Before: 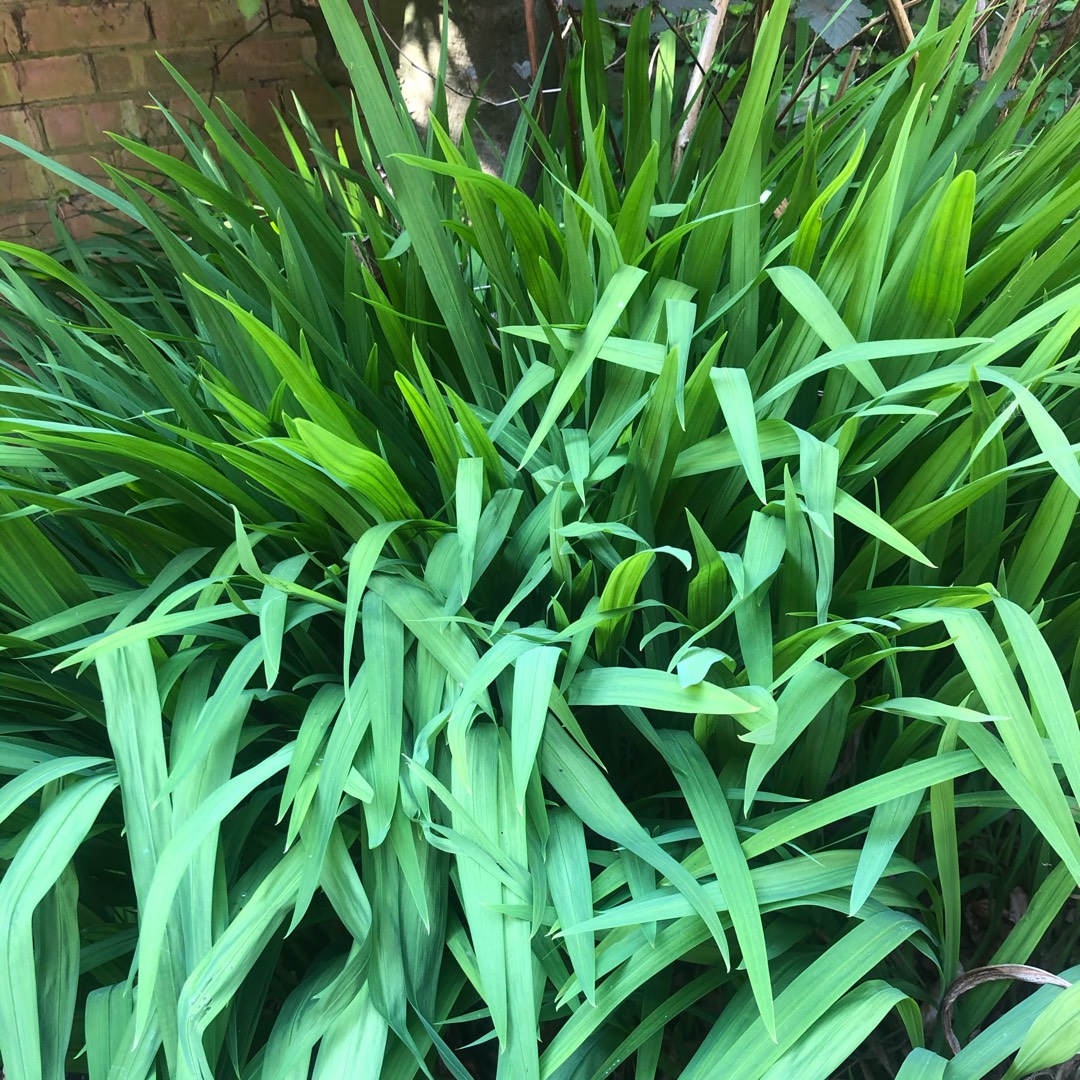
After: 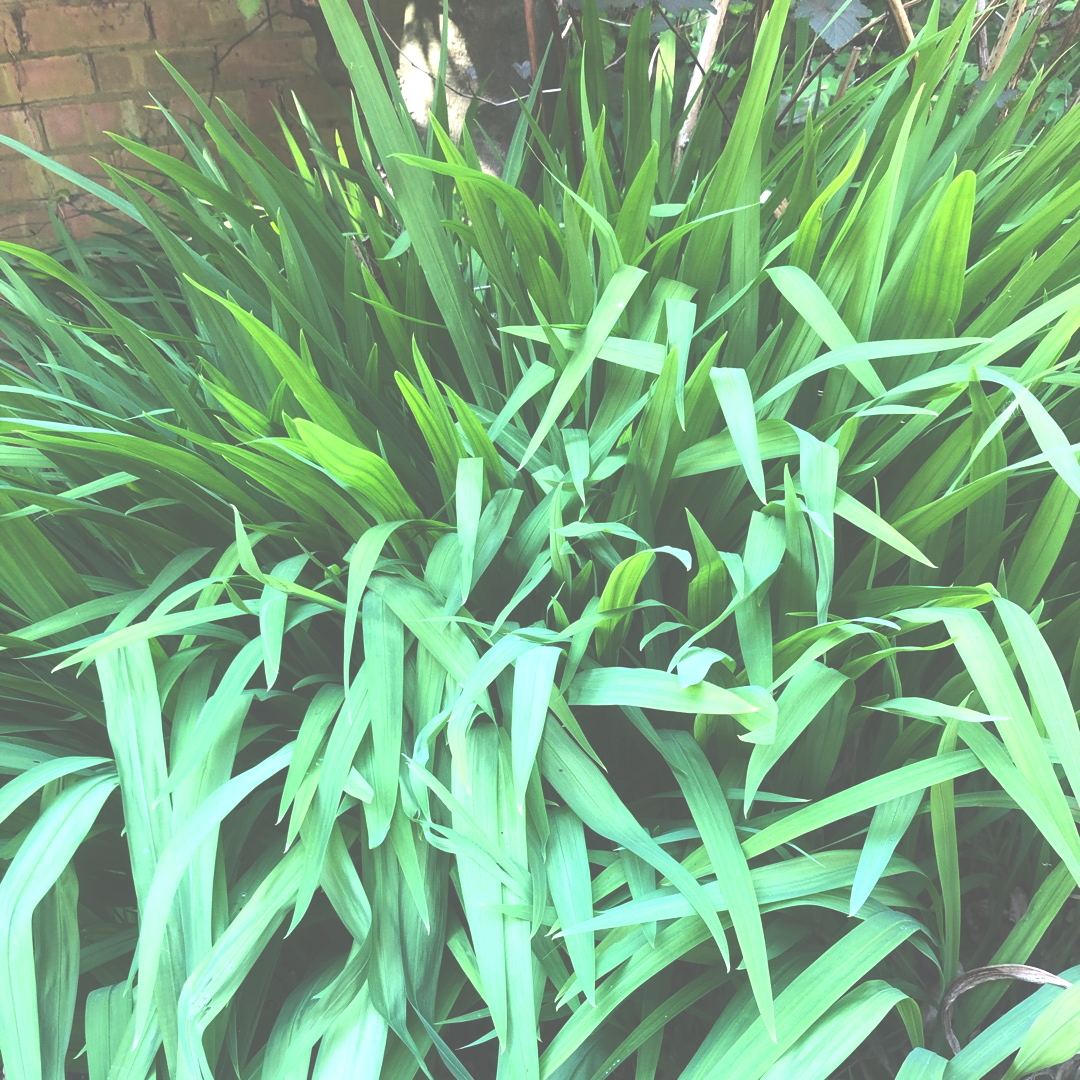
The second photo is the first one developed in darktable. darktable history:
exposure: black level correction -0.071, exposure 0.502 EV, compensate exposure bias true, compensate highlight preservation false
